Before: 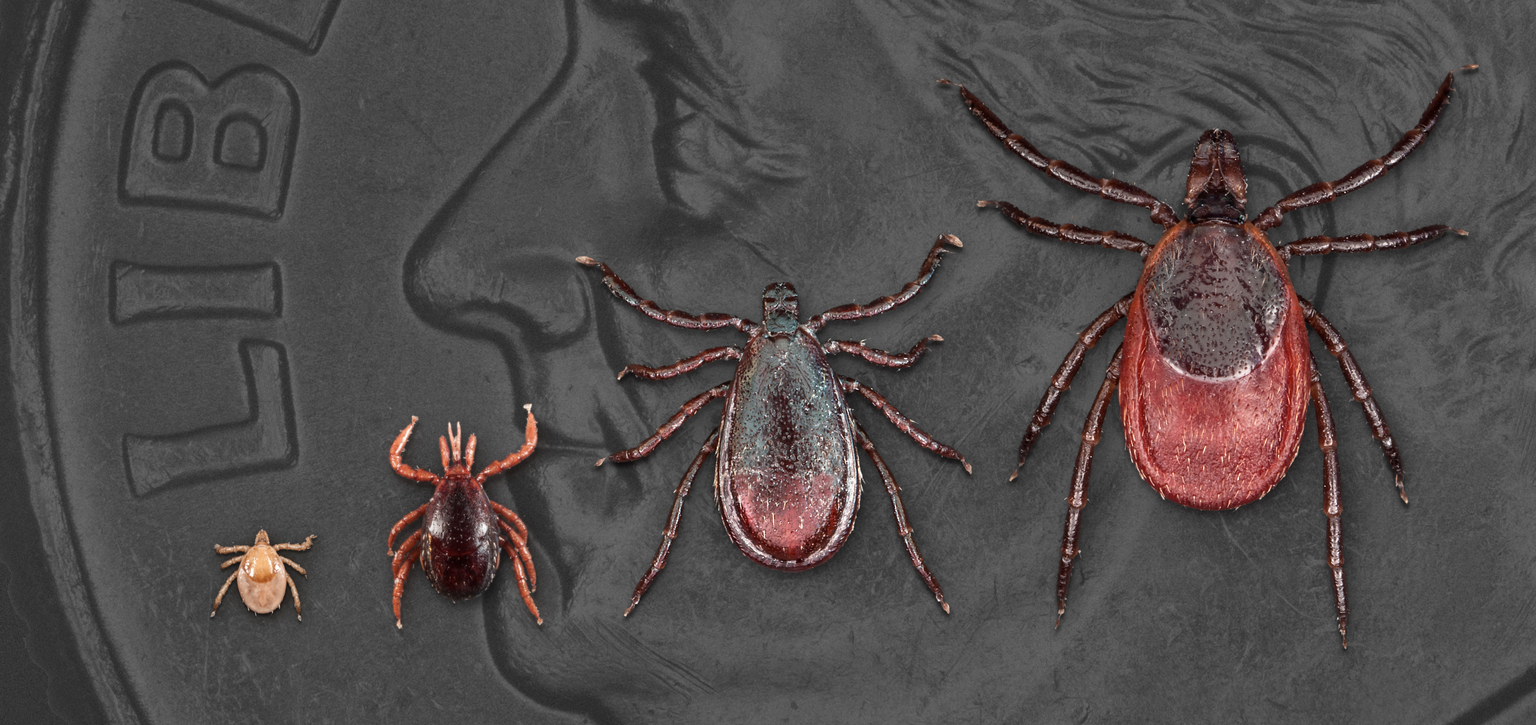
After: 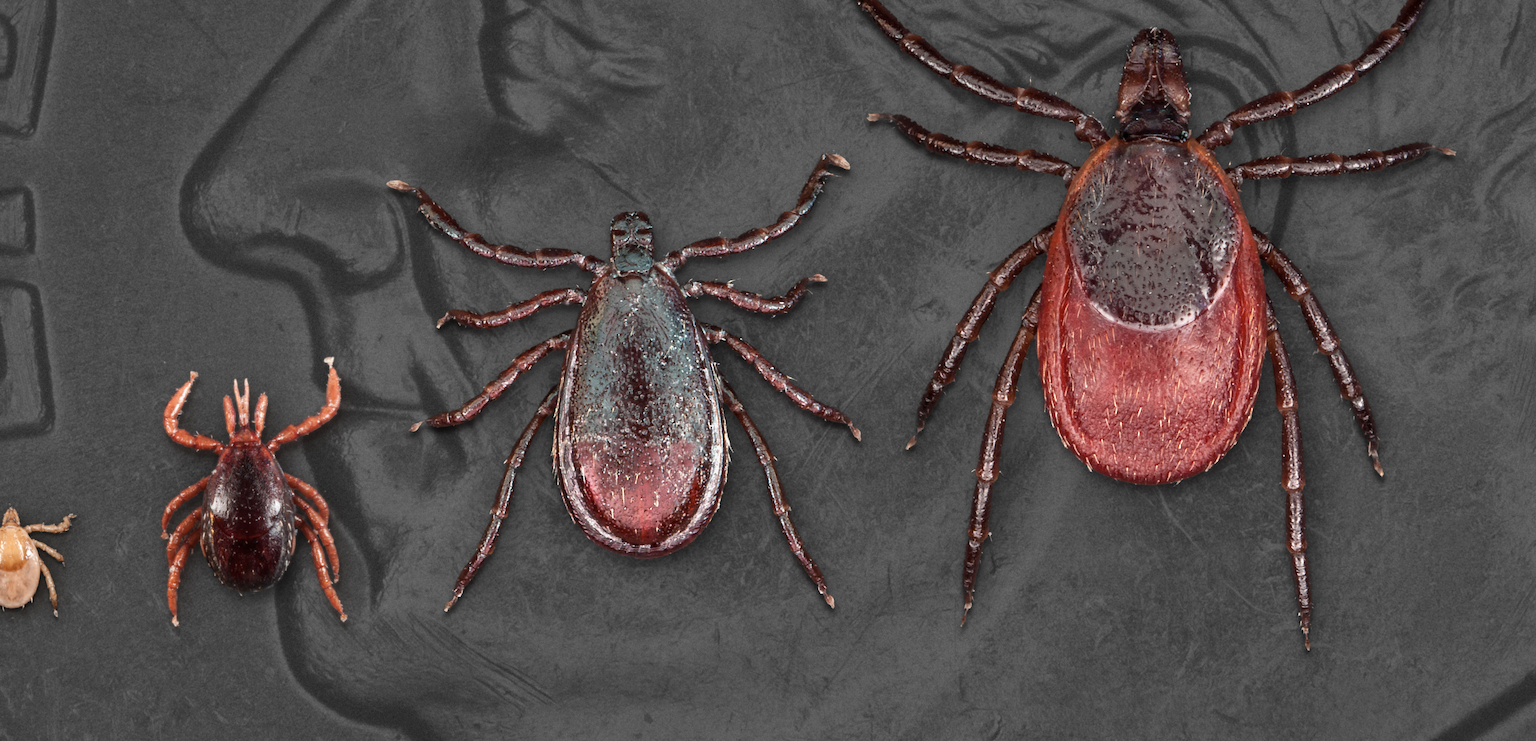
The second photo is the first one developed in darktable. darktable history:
crop: left 16.497%, top 14.651%
